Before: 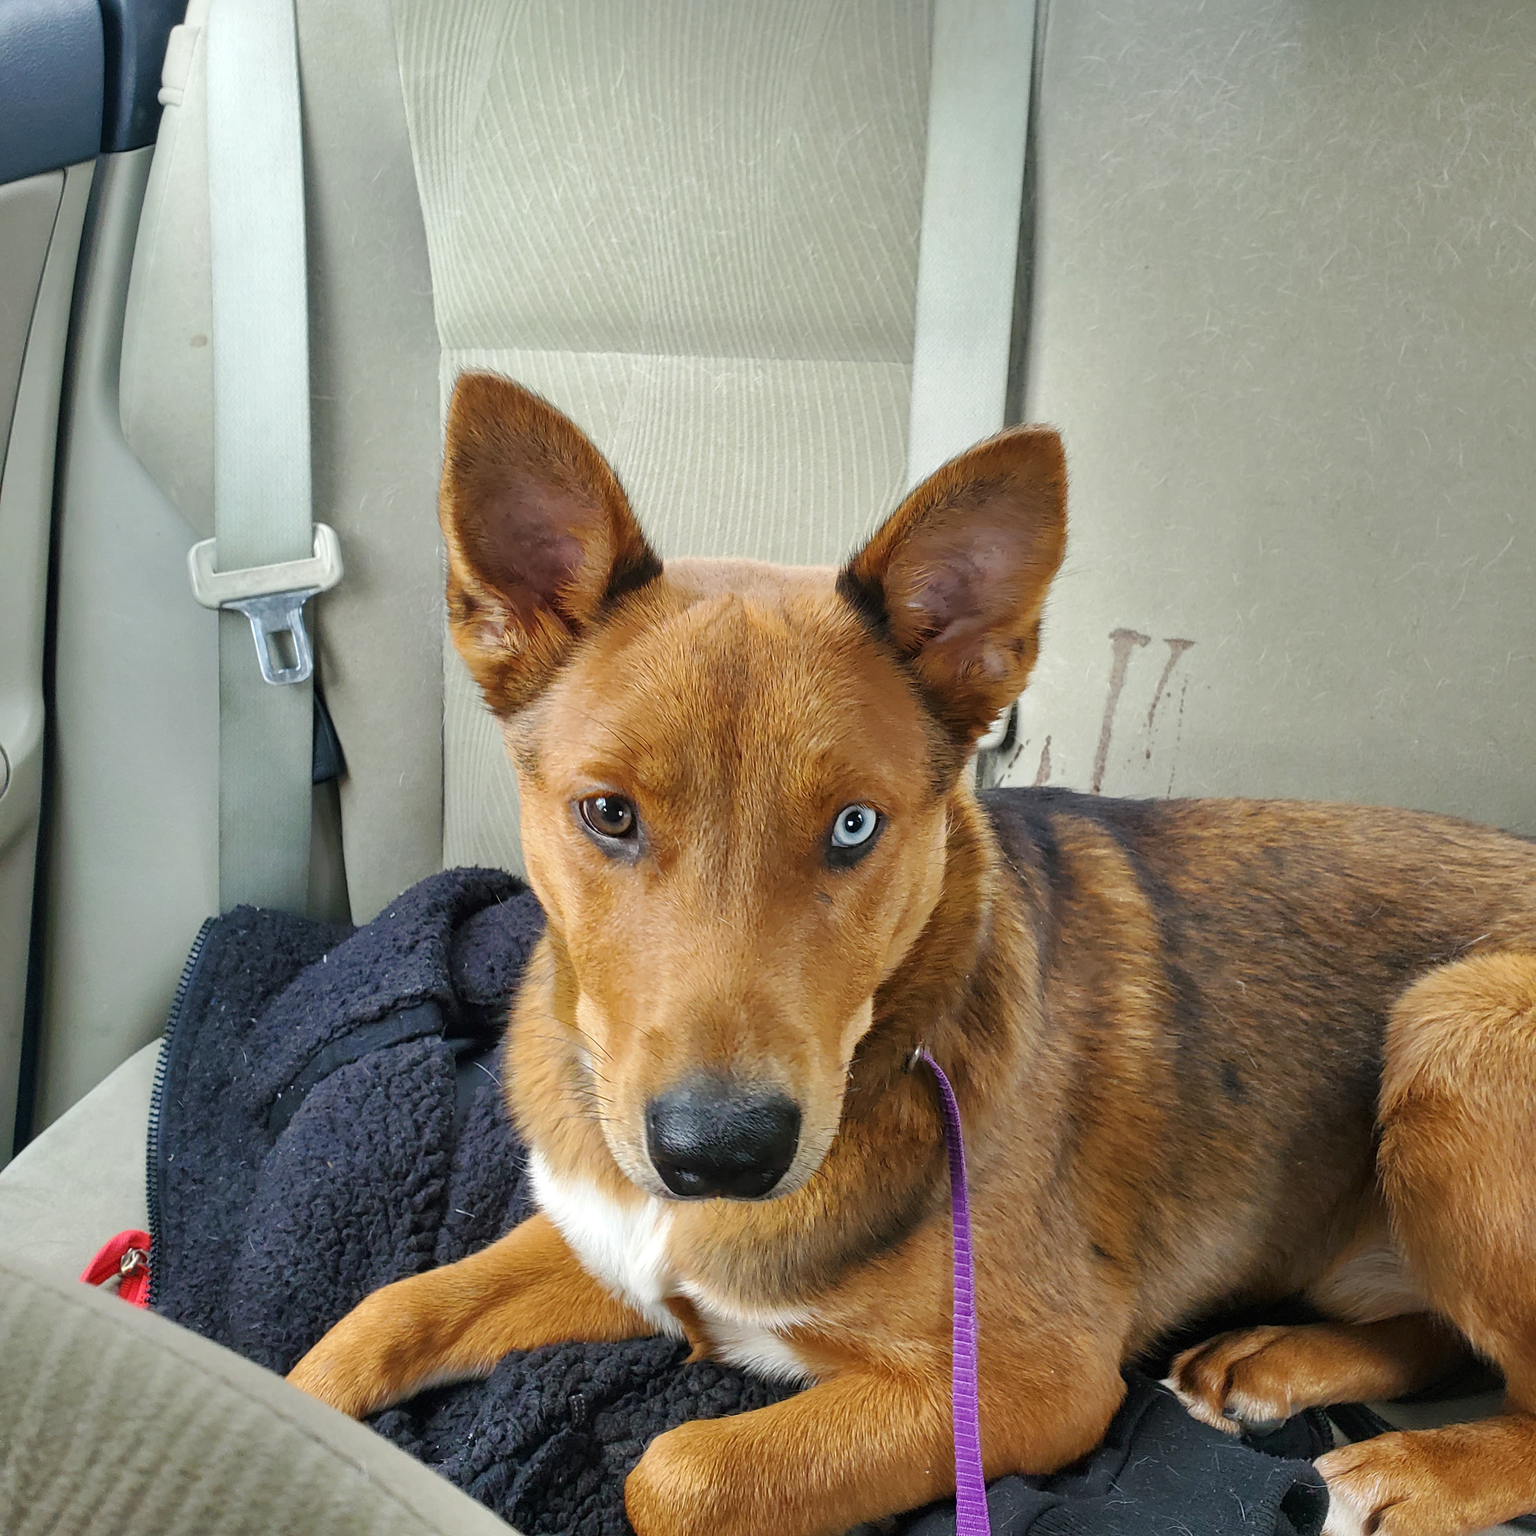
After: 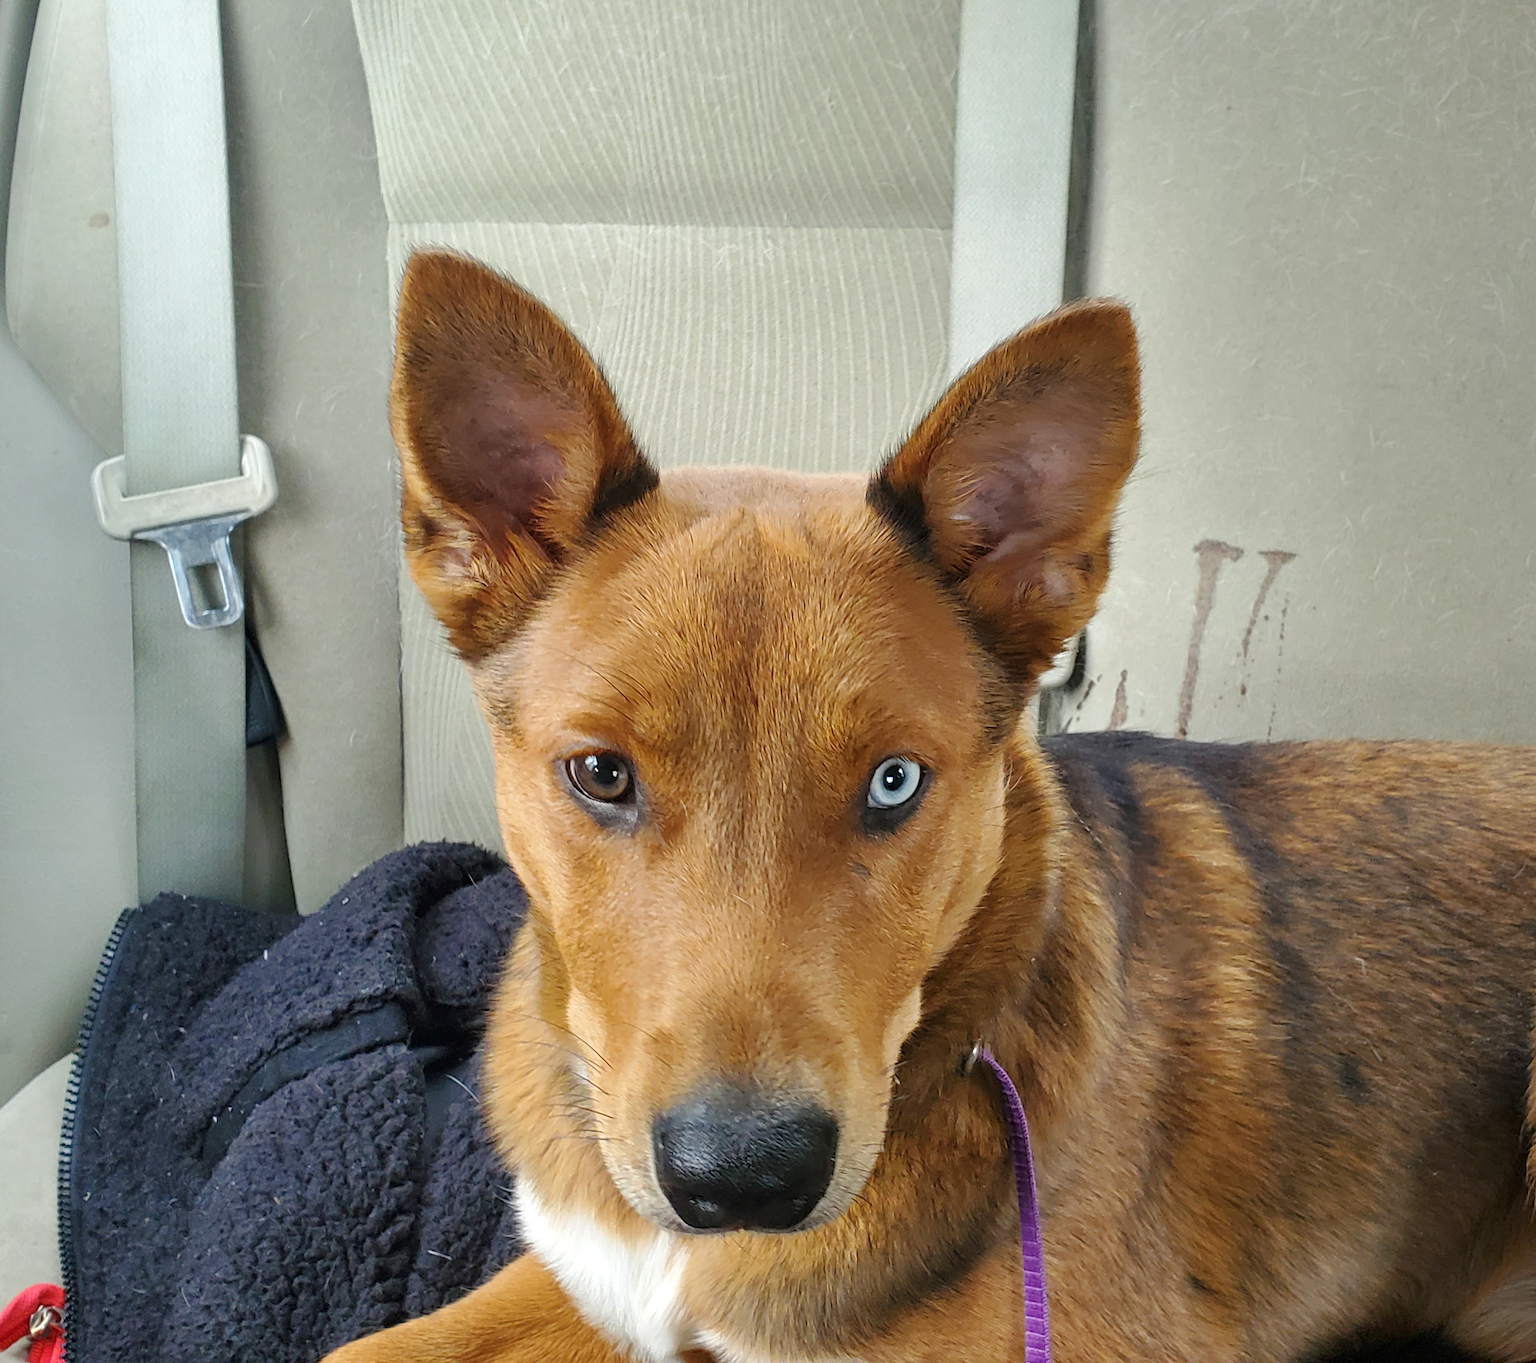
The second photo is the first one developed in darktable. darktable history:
crop: left 7.856%, top 11.836%, right 10.12%, bottom 15.387%
rotate and perspective: rotation -1.24°, automatic cropping off
